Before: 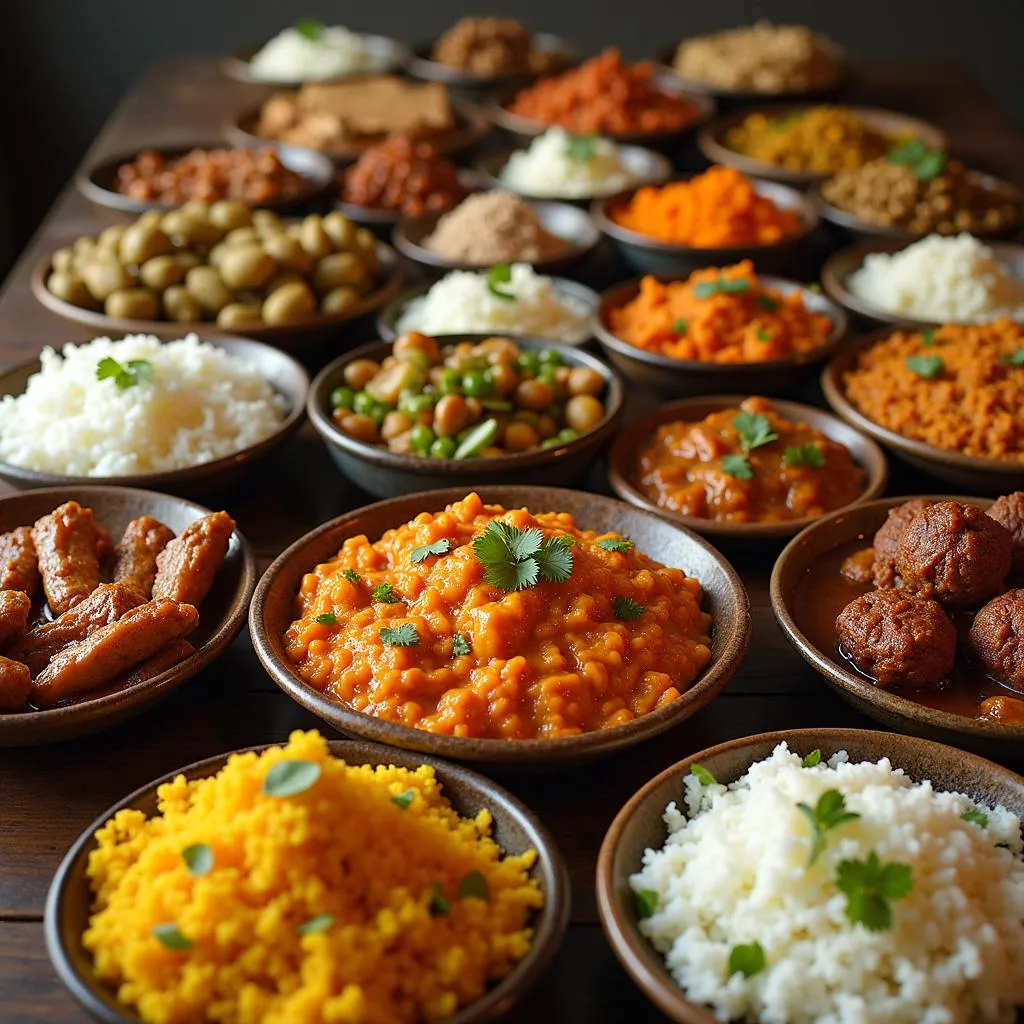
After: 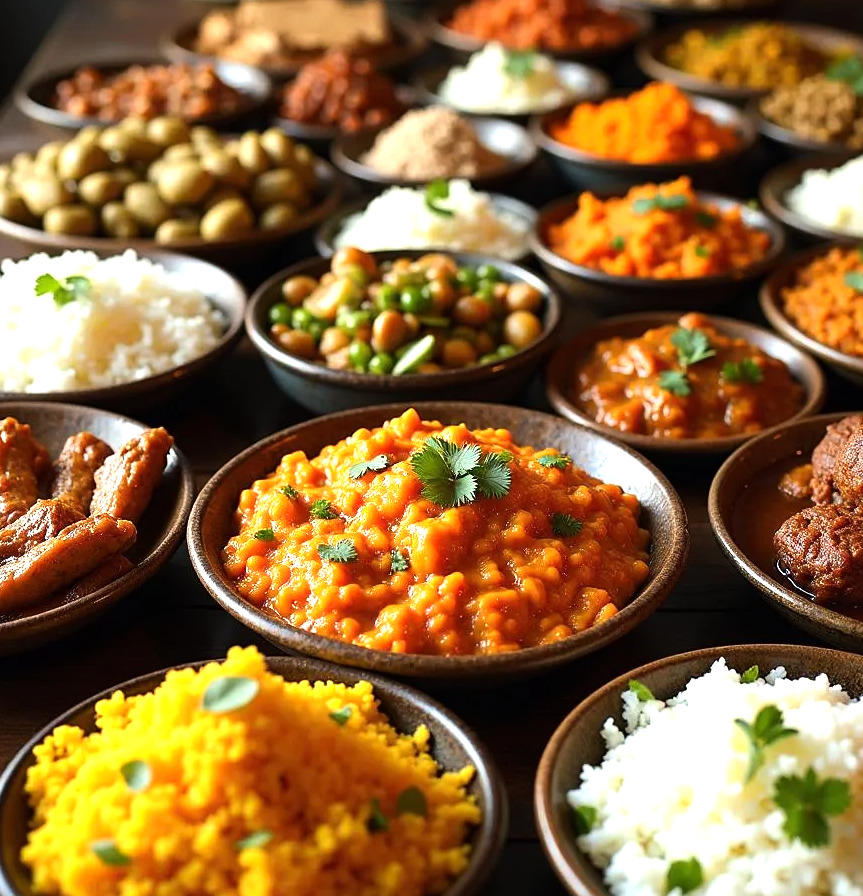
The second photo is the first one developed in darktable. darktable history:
tone equalizer: -8 EV -0.771 EV, -7 EV -0.7 EV, -6 EV -0.599 EV, -5 EV -0.413 EV, -3 EV 0.393 EV, -2 EV 0.6 EV, -1 EV 0.674 EV, +0 EV 0.725 EV, edges refinement/feathering 500, mask exposure compensation -1.57 EV, preserve details guided filter
crop: left 6.143%, top 8.291%, right 9.54%, bottom 4.125%
exposure: exposure 0.248 EV, compensate exposure bias true, compensate highlight preservation false
